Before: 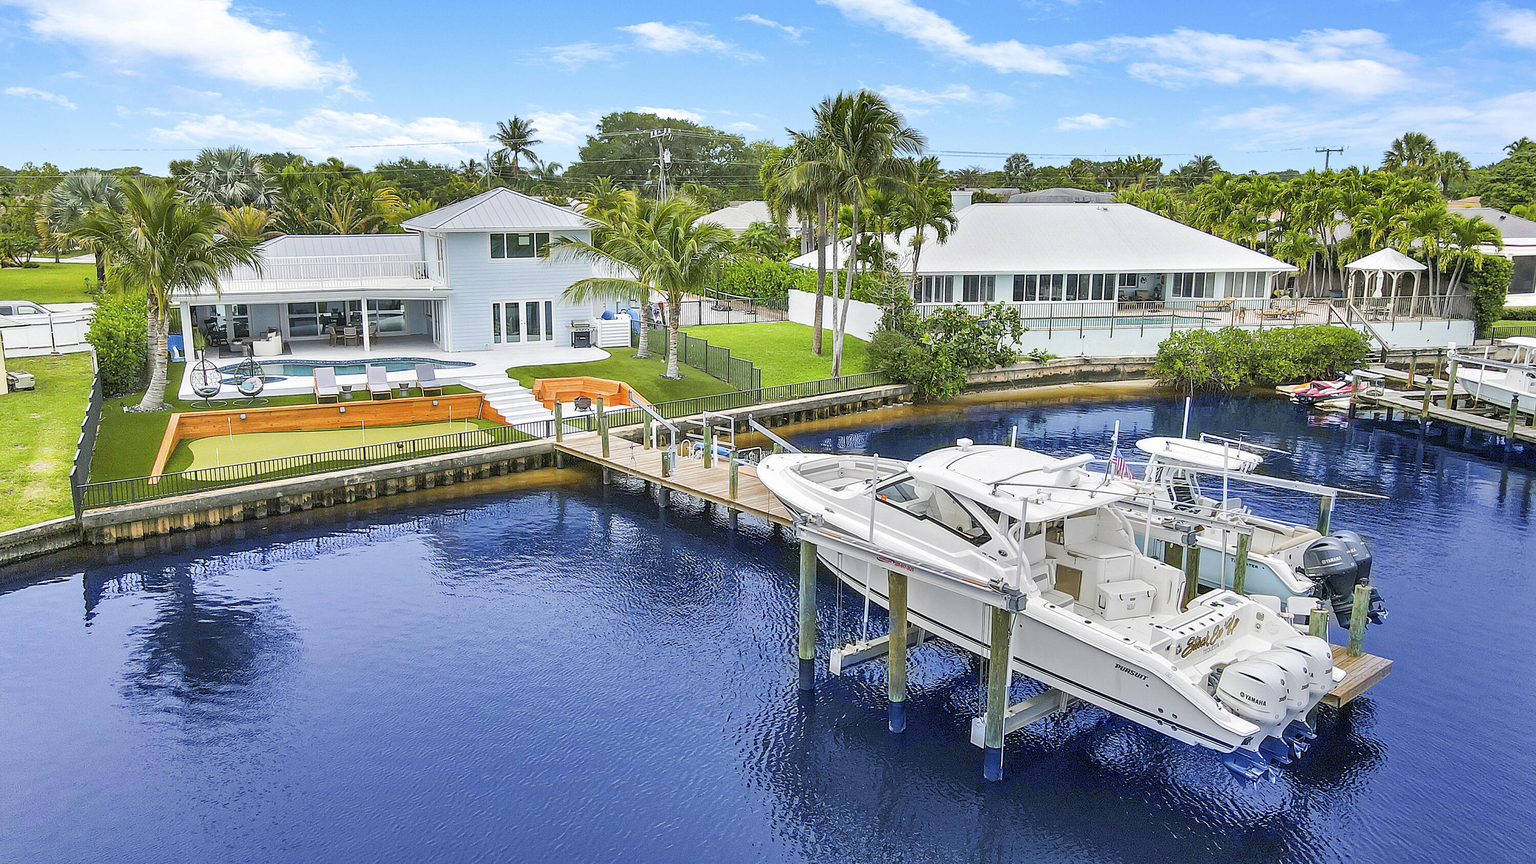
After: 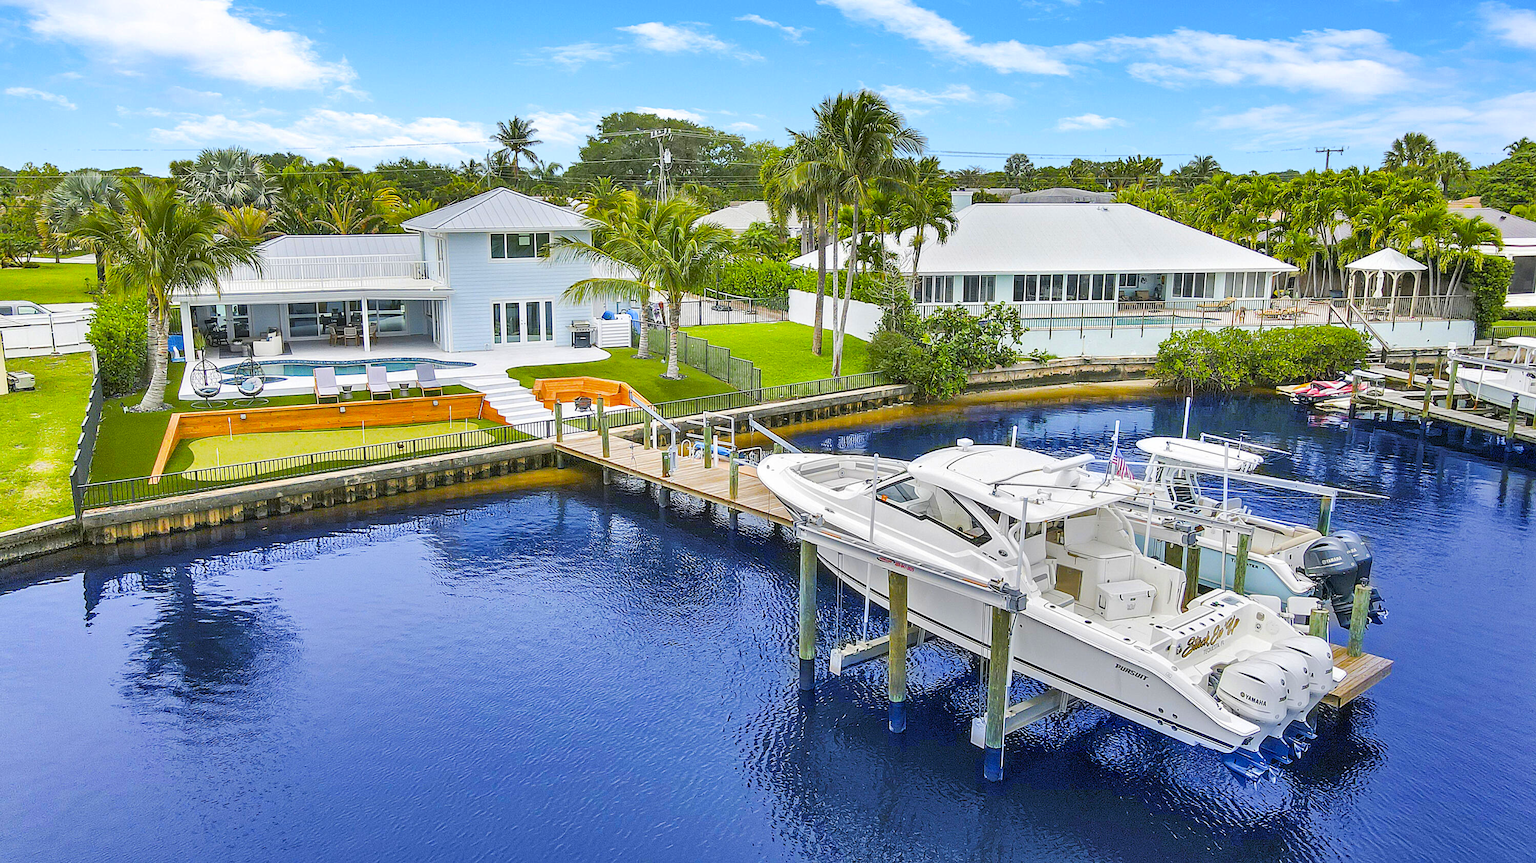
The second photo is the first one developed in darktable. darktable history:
color balance rgb: perceptual saturation grading › global saturation 25.665%, global vibrance 20%
